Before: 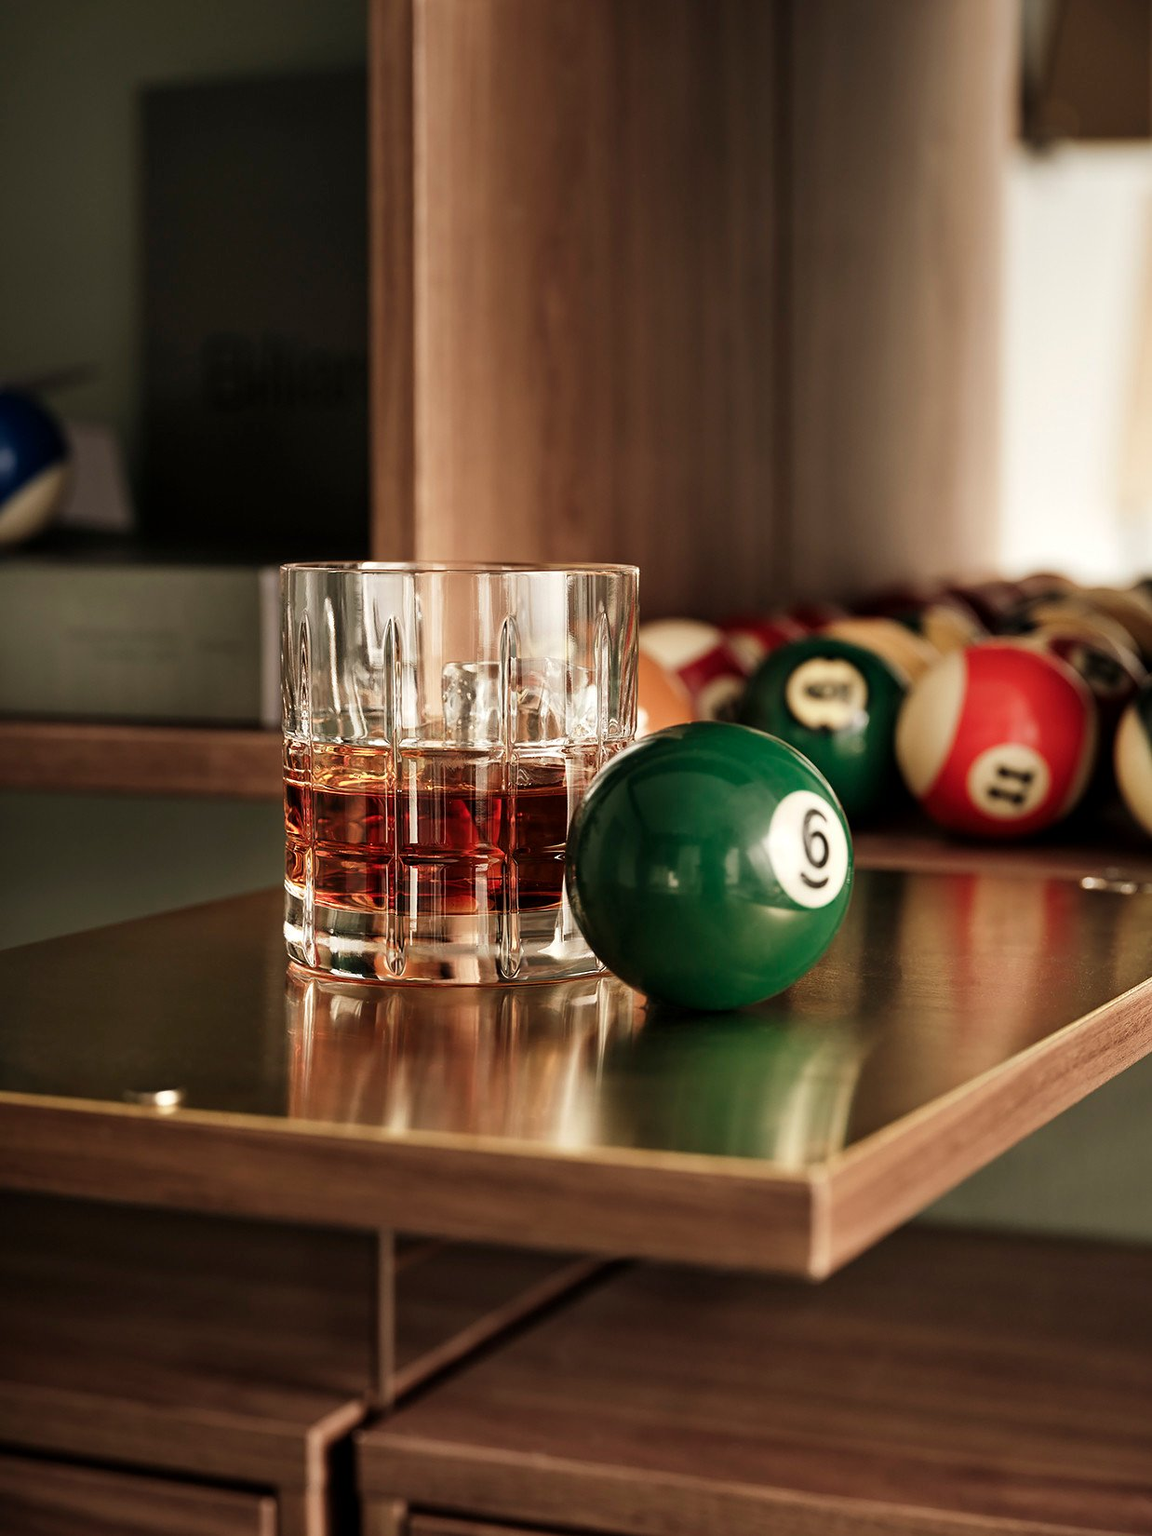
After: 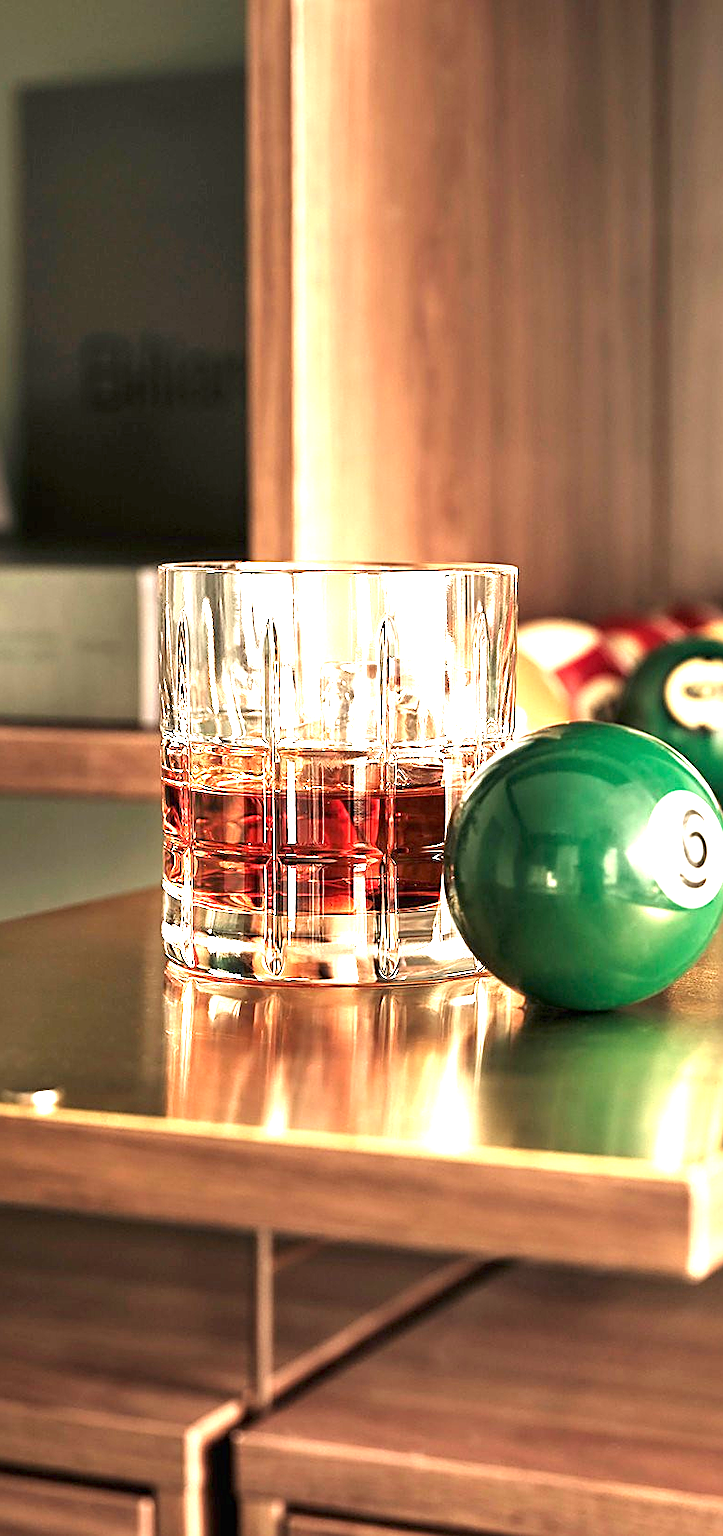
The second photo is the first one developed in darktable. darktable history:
exposure: black level correction 0, exposure 2.138 EV, compensate exposure bias true, compensate highlight preservation false
sharpen: on, module defaults
white balance: emerald 1
crop: left 10.644%, right 26.528%
